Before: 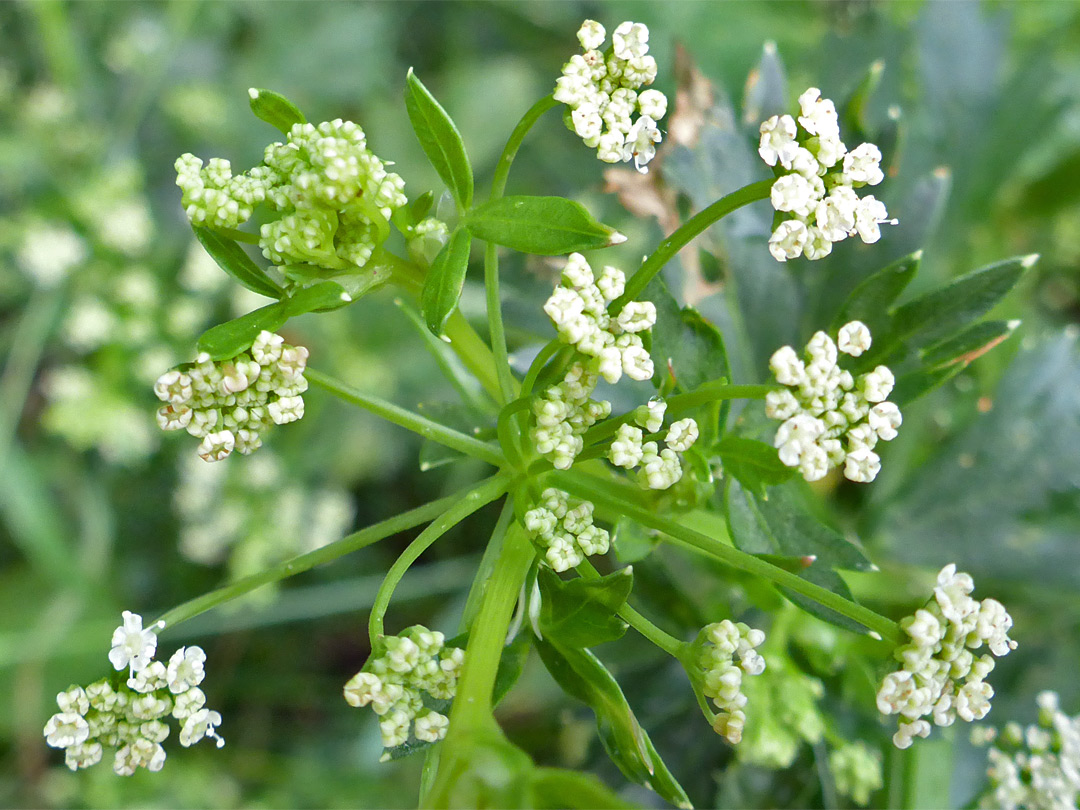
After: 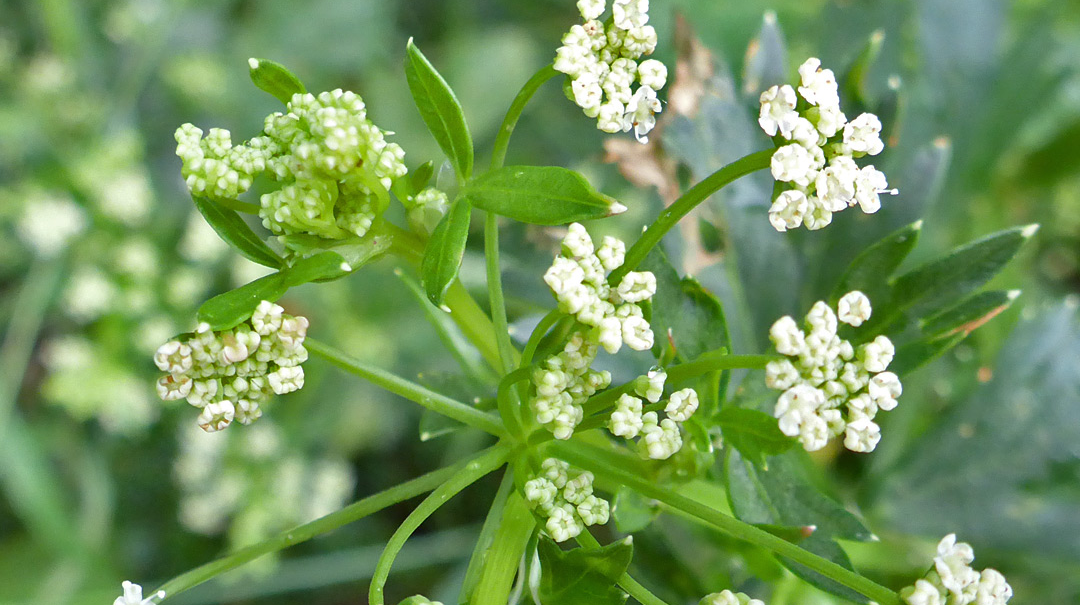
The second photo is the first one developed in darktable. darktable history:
crop: top 3.821%, bottom 21.408%
